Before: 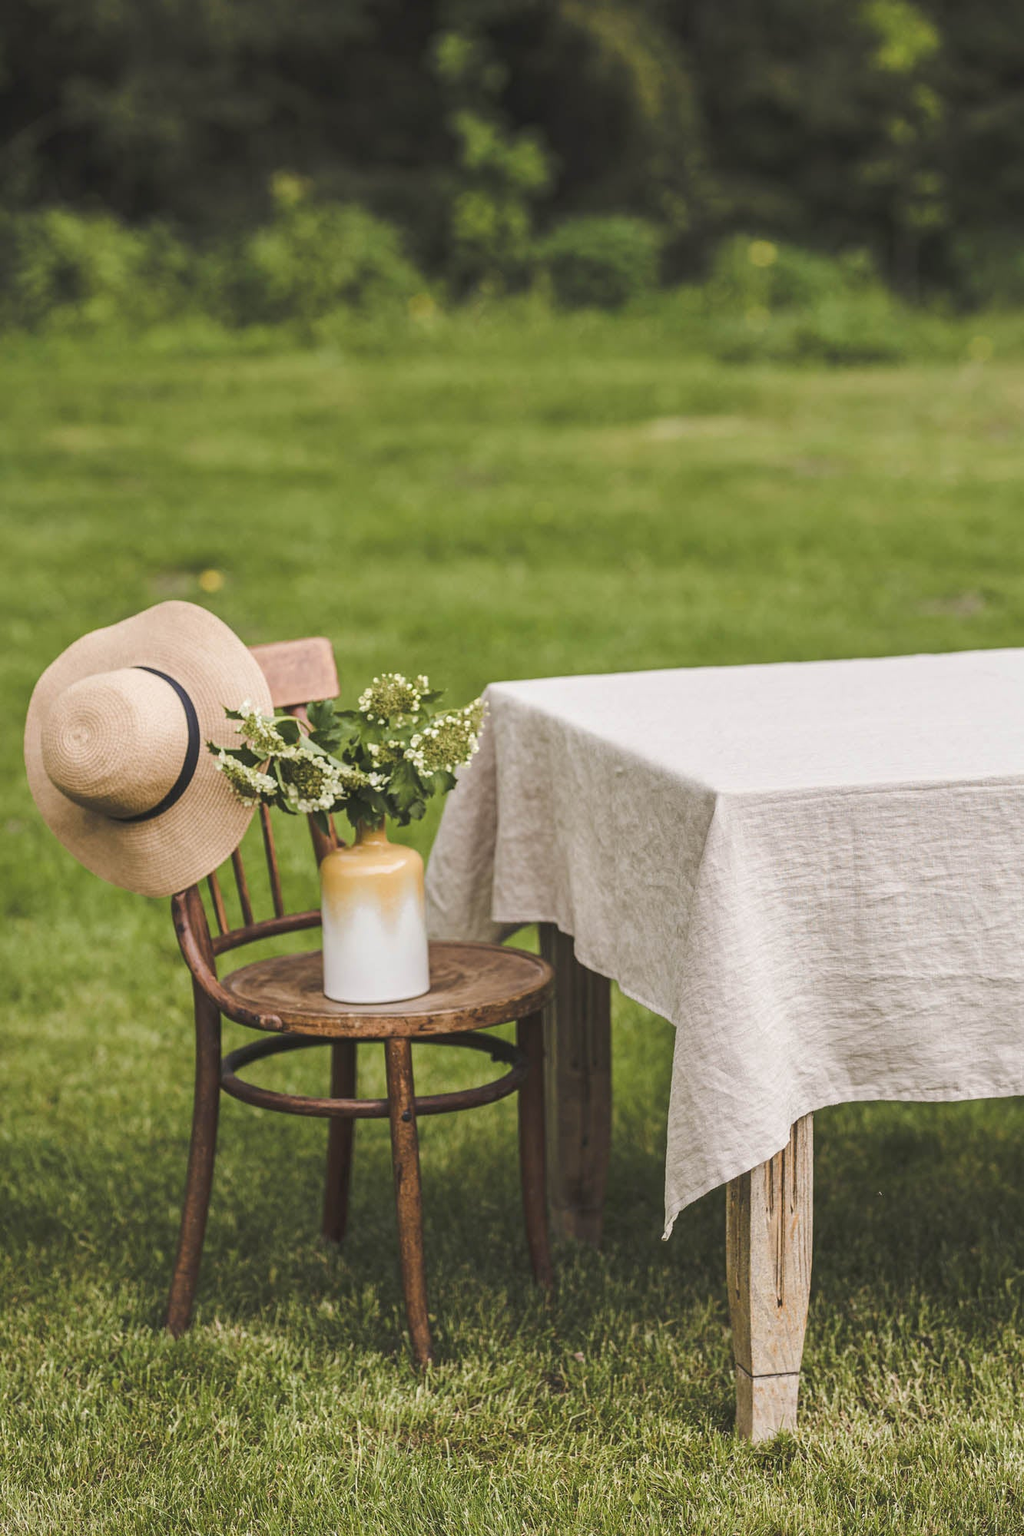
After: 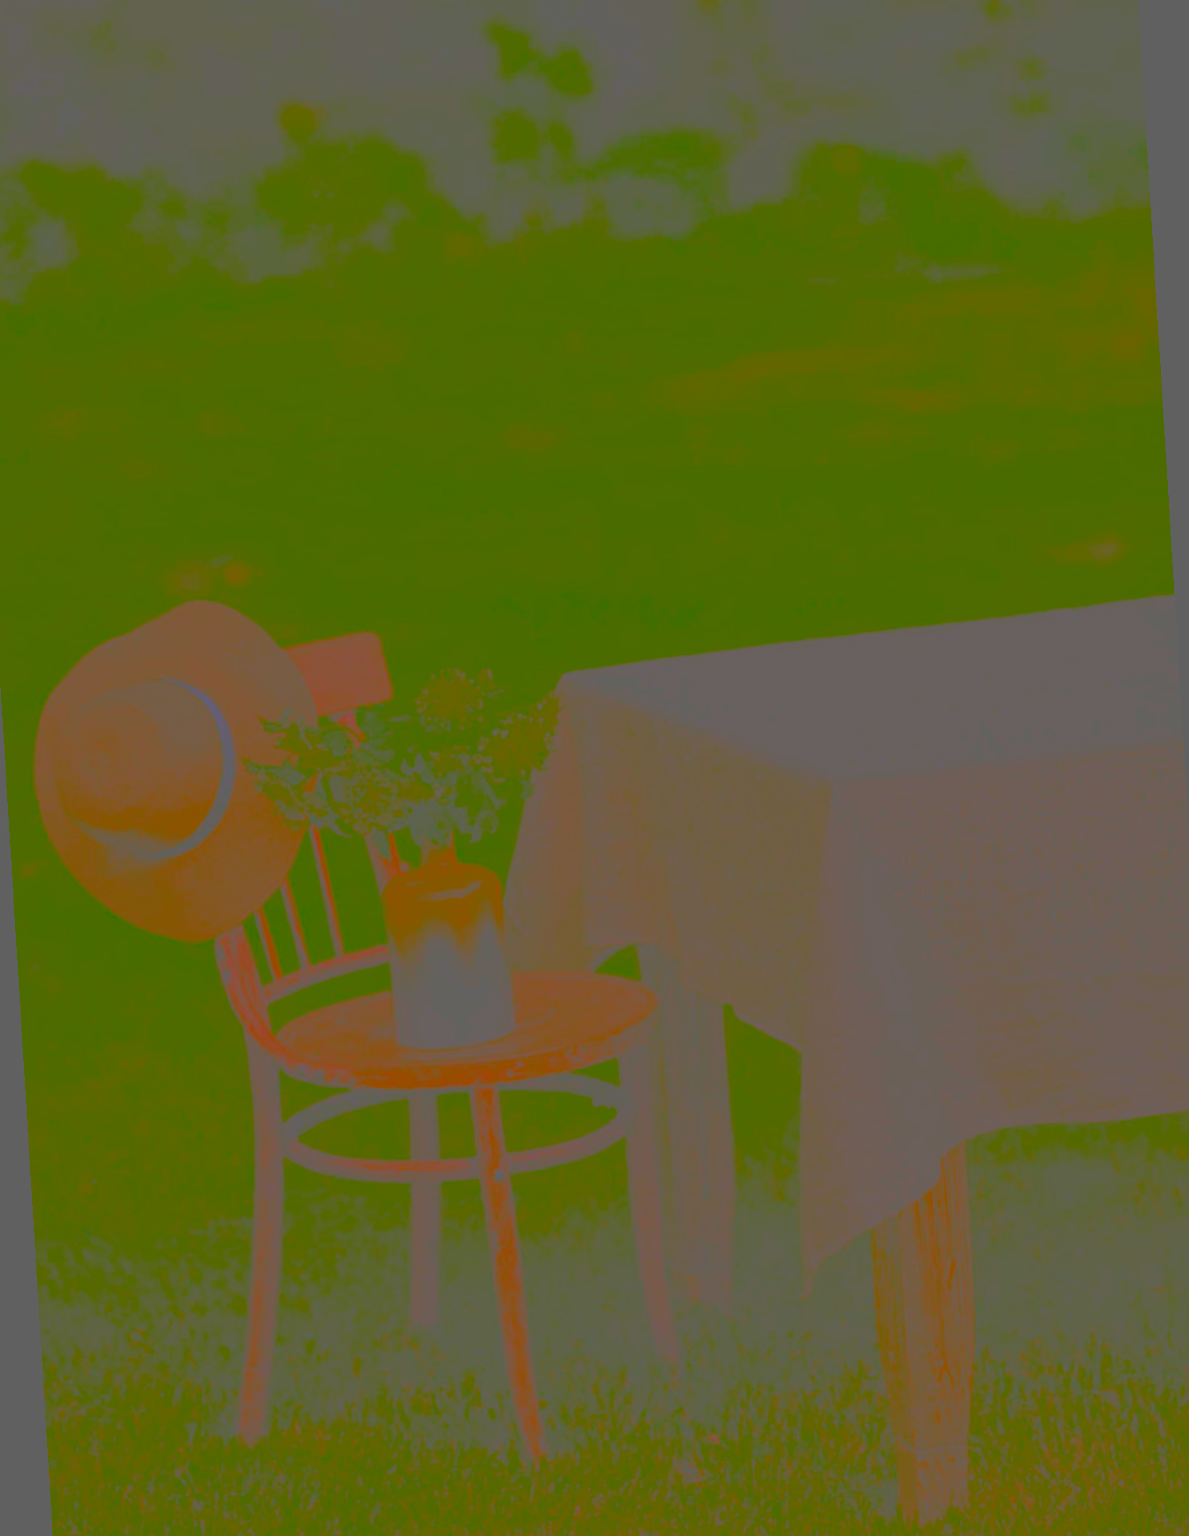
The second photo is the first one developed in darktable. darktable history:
rotate and perspective: rotation -3.52°, crop left 0.036, crop right 0.964, crop top 0.081, crop bottom 0.919
contrast brightness saturation: contrast -0.99, brightness -0.17, saturation 0.75
shadows and highlights: on, module defaults
